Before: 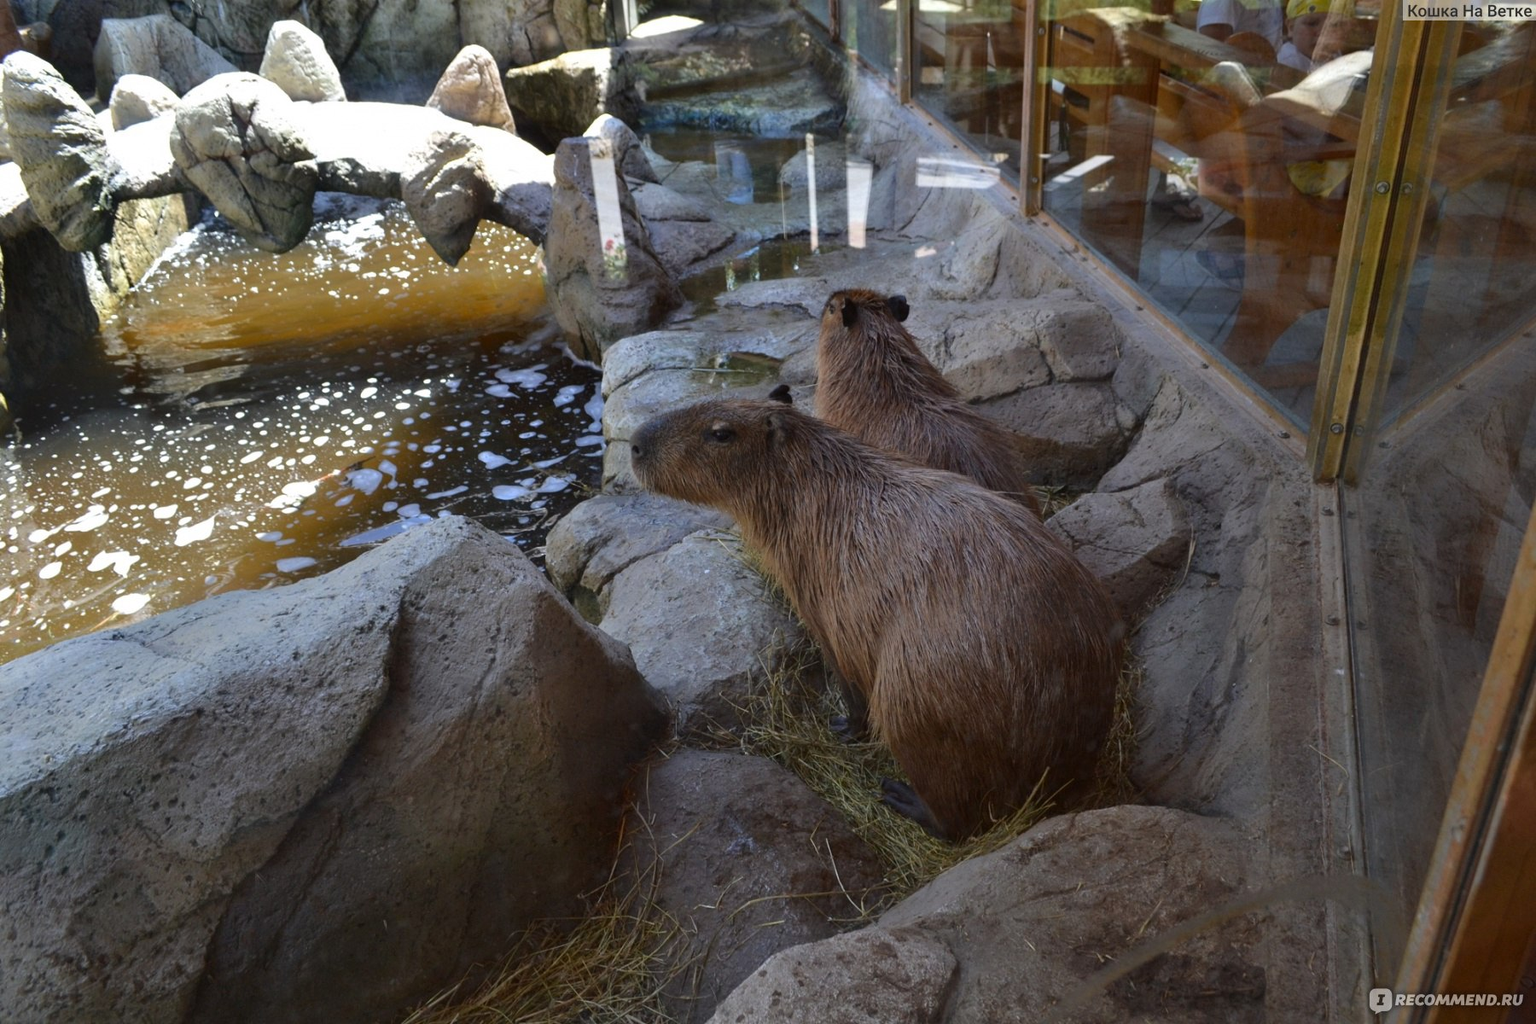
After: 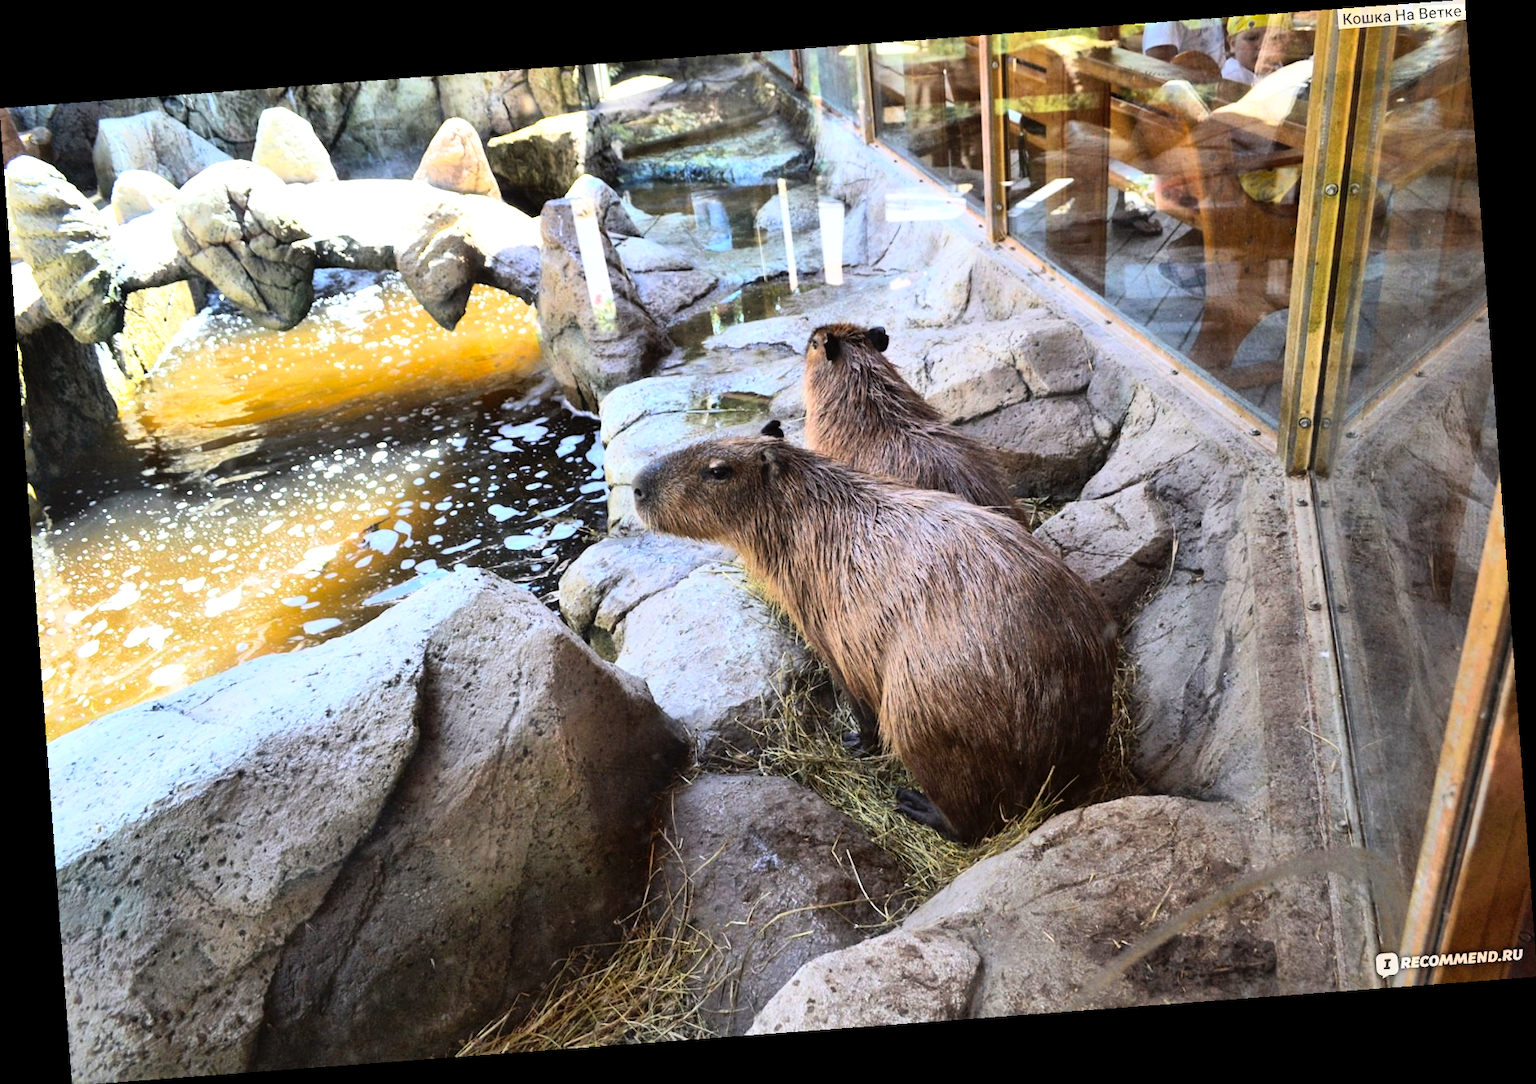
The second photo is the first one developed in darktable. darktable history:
shadows and highlights: on, module defaults
exposure: exposure 0.74 EV, compensate highlight preservation false
rotate and perspective: rotation -4.25°, automatic cropping off
white balance: emerald 1
rgb curve: curves: ch0 [(0, 0) (0.21, 0.15) (0.24, 0.21) (0.5, 0.75) (0.75, 0.96) (0.89, 0.99) (1, 1)]; ch1 [(0, 0.02) (0.21, 0.13) (0.25, 0.2) (0.5, 0.67) (0.75, 0.9) (0.89, 0.97) (1, 1)]; ch2 [(0, 0.02) (0.21, 0.13) (0.25, 0.2) (0.5, 0.67) (0.75, 0.9) (0.89, 0.97) (1, 1)], compensate middle gray true
